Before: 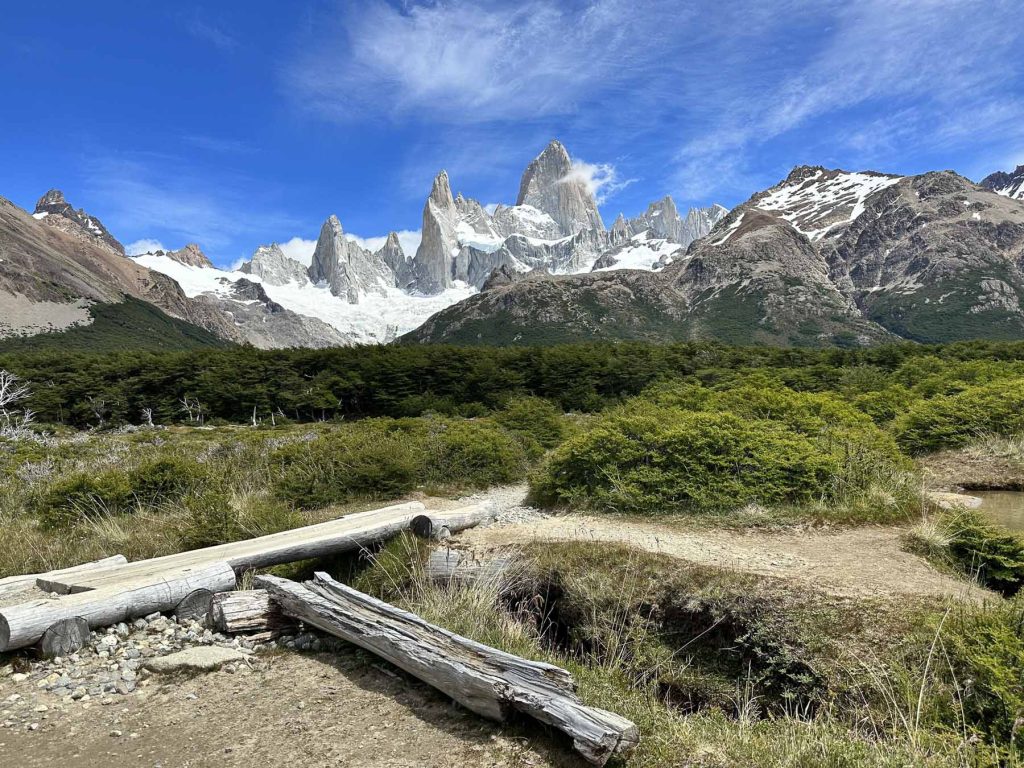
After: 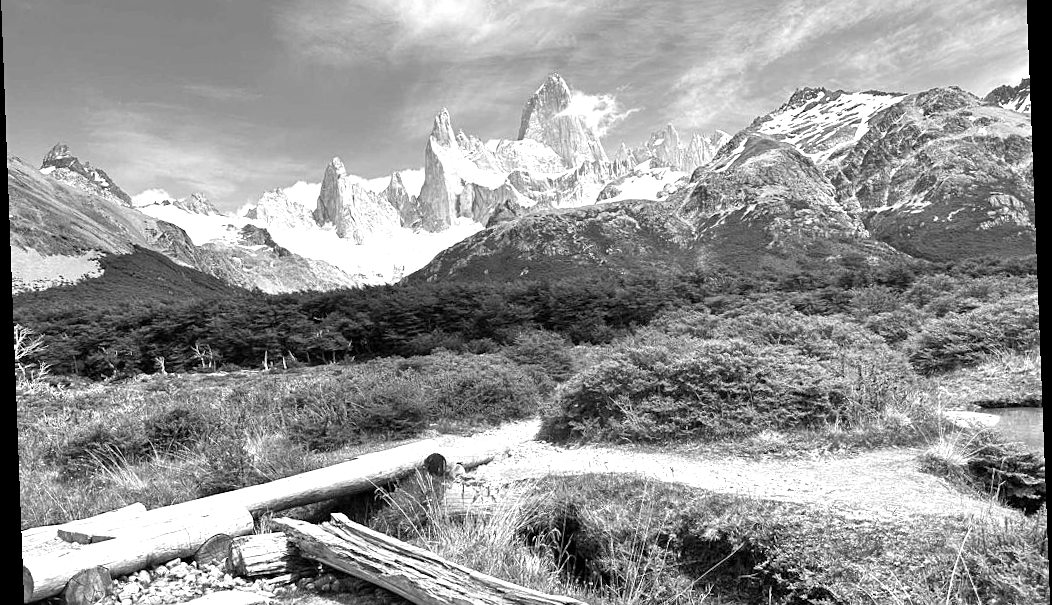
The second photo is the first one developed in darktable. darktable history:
crop: top 11.038%, bottom 13.962%
monochrome: on, module defaults
rotate and perspective: rotation -2.22°, lens shift (horizontal) -0.022, automatic cropping off
exposure: exposure 0.921 EV, compensate highlight preservation false
sharpen: amount 0.2
